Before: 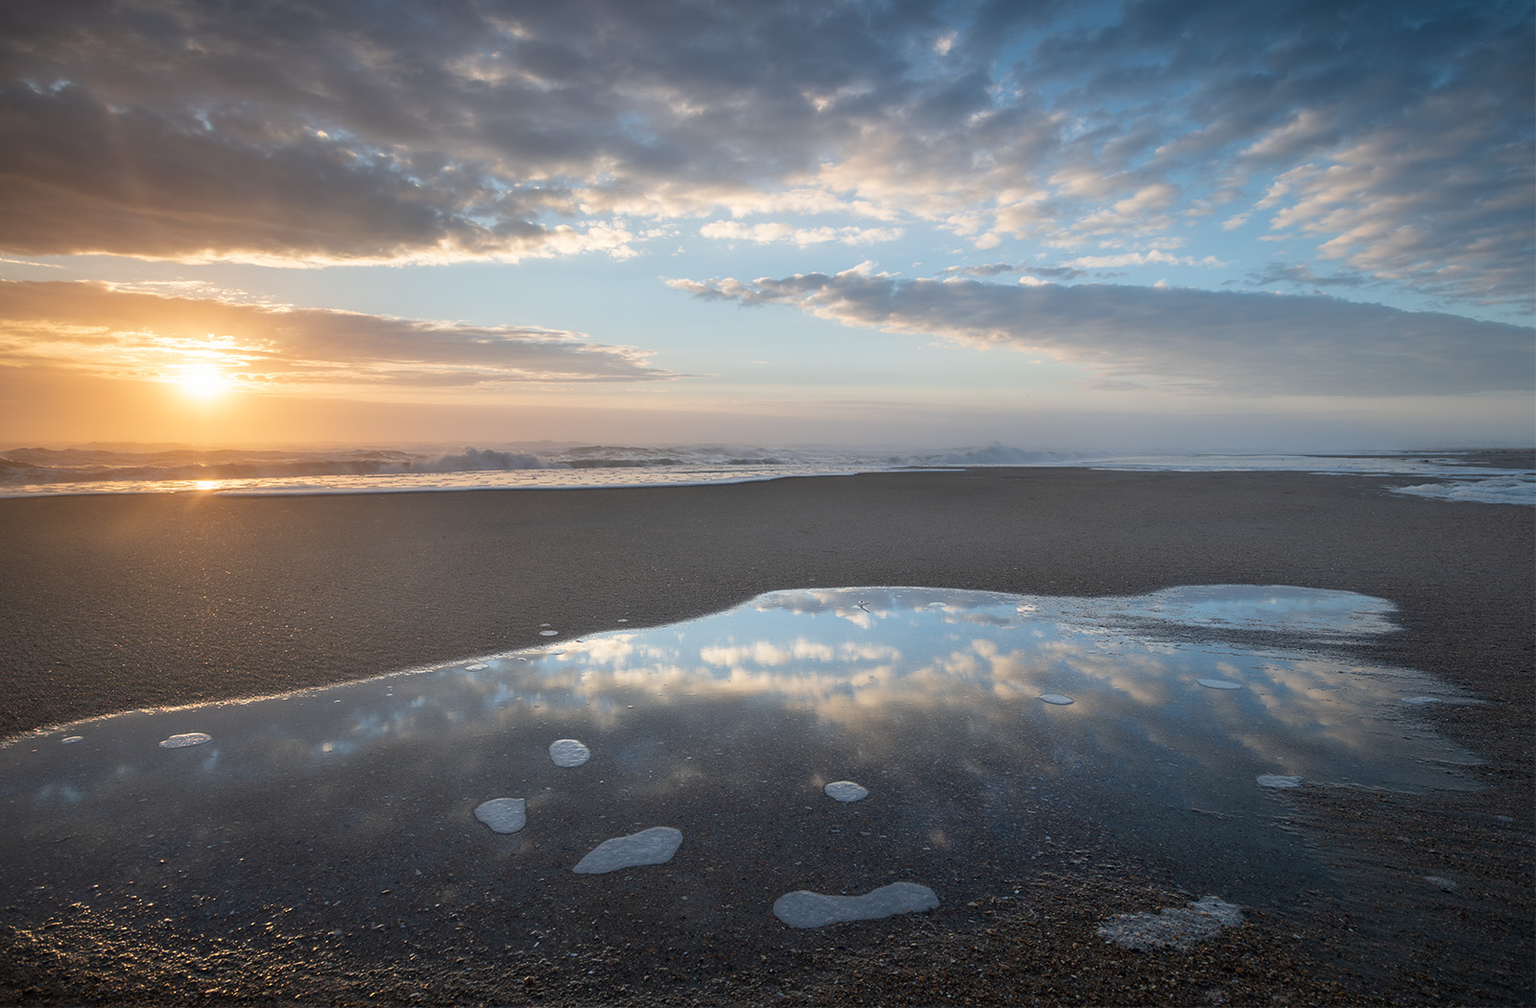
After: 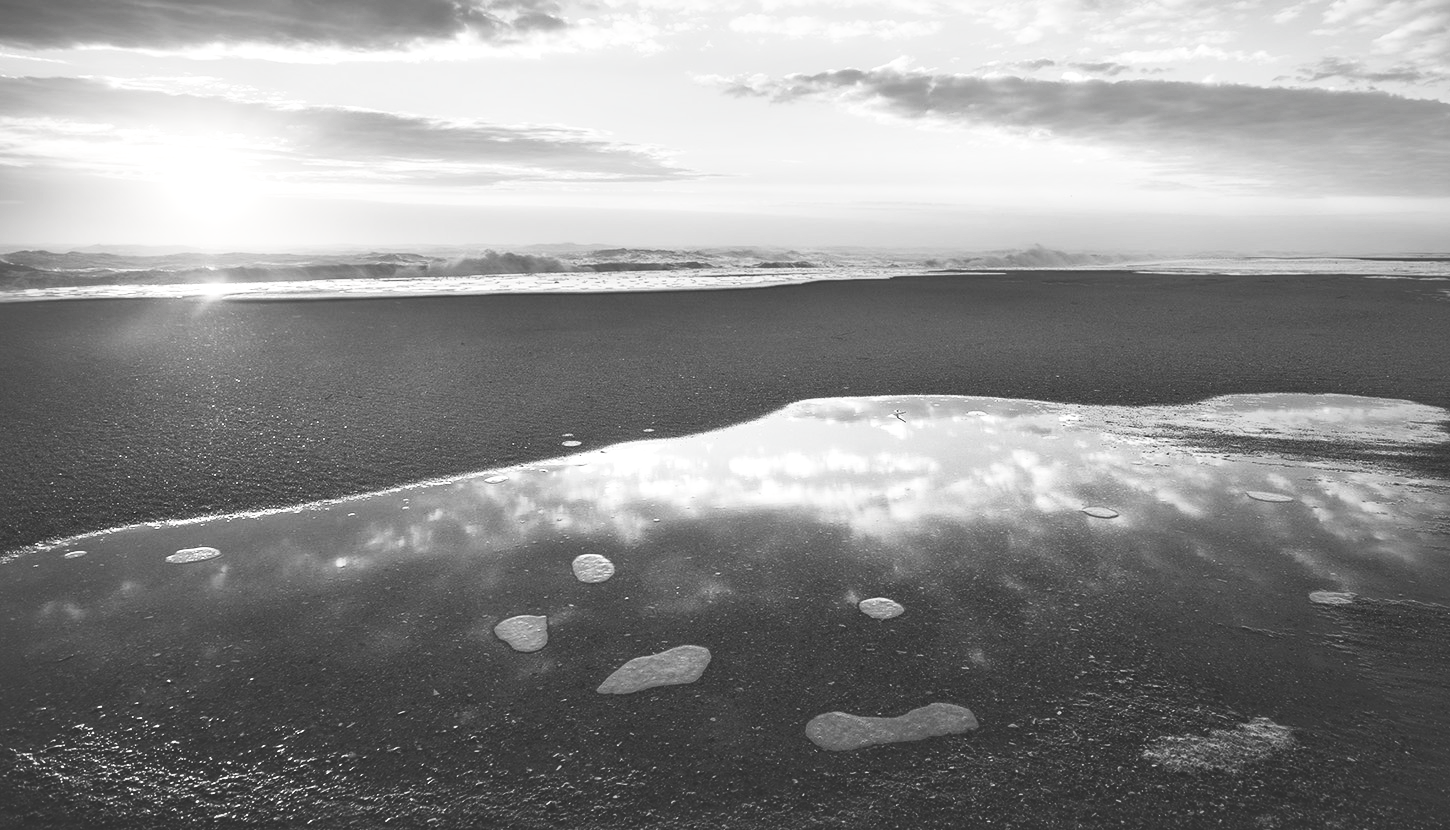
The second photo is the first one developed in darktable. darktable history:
local contrast: mode bilateral grid, contrast 26, coarseness 61, detail 152%, midtone range 0.2
exposure: black level correction -0.036, exposure -0.496 EV, compensate highlight preservation false
contrast brightness saturation: contrast 0.544, brightness 0.481, saturation -0.985
crop: top 20.586%, right 9.345%, bottom 0.328%
